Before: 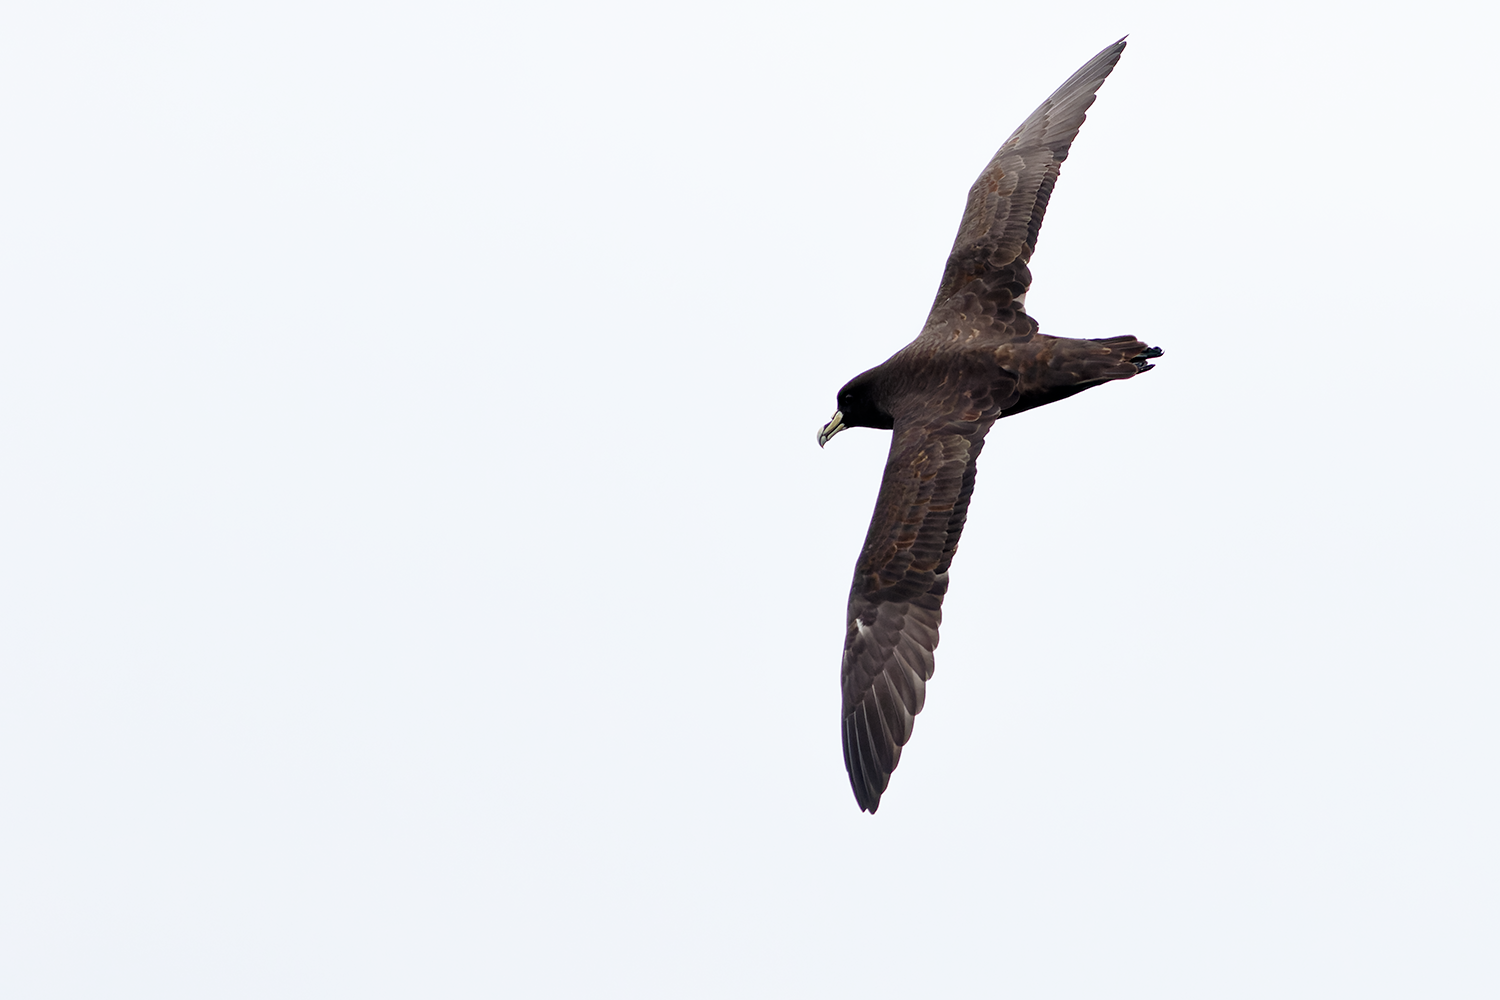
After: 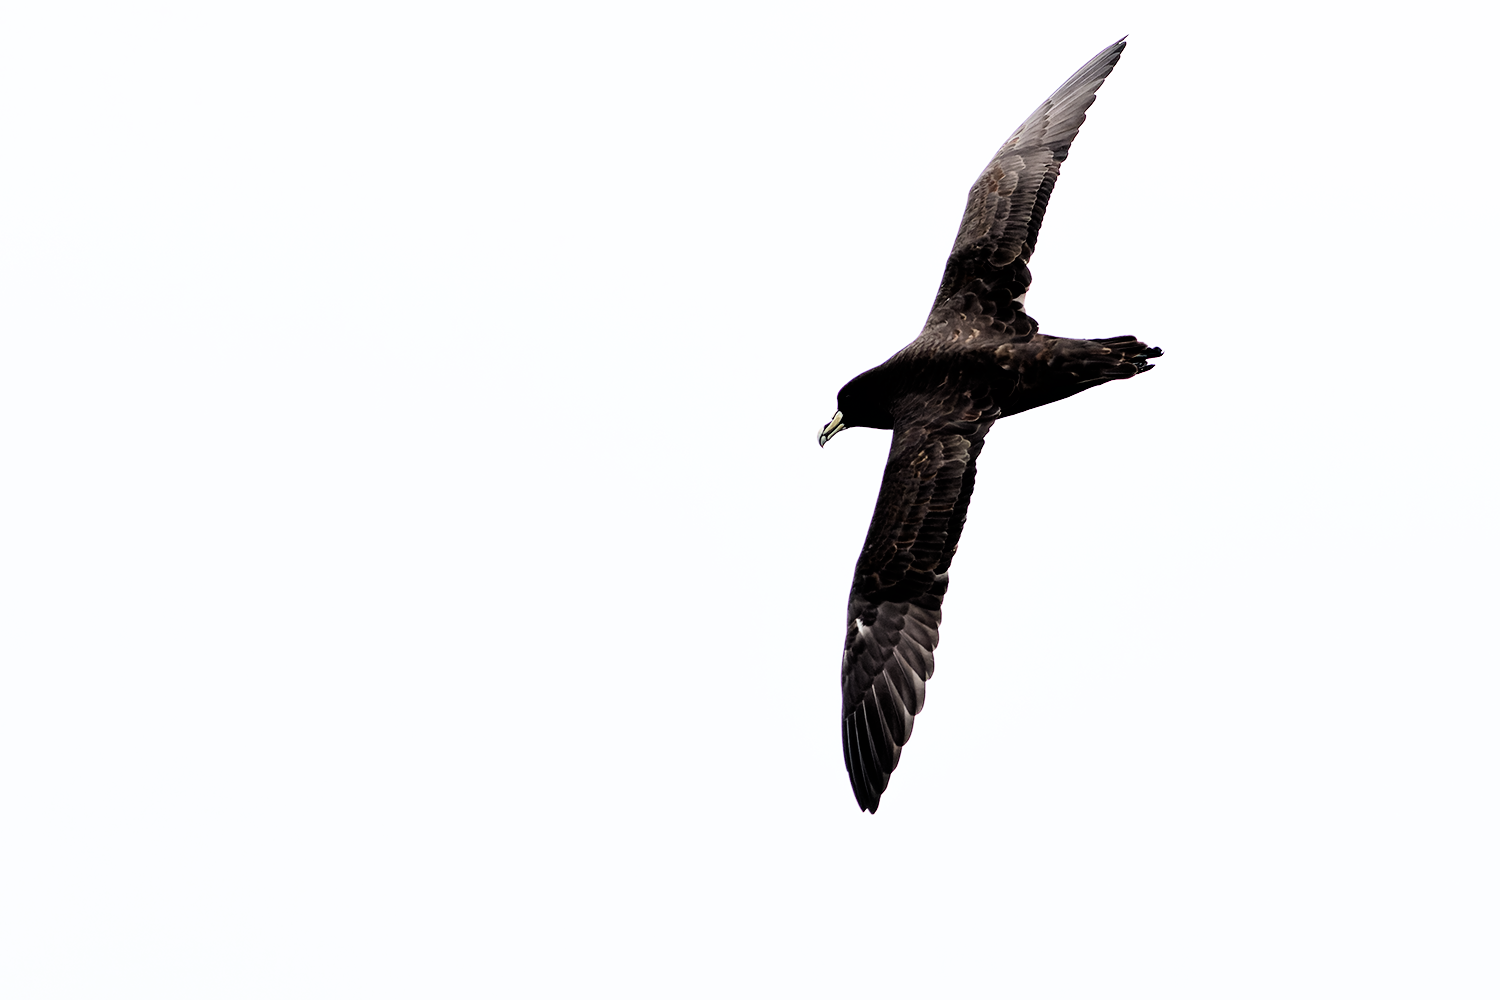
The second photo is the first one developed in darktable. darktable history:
filmic rgb: black relative exposure -5.04 EV, white relative exposure 3.18 EV, threshold 5.96 EV, hardness 3.46, contrast 1.192, highlights saturation mix -29.11%, enable highlight reconstruction true
tone equalizer: -8 EV -0.72 EV, -7 EV -0.695 EV, -6 EV -0.581 EV, -5 EV -0.386 EV, -3 EV 0.403 EV, -2 EV 0.6 EV, -1 EV 0.677 EV, +0 EV 0.756 EV, edges refinement/feathering 500, mask exposure compensation -1.57 EV, preserve details no
